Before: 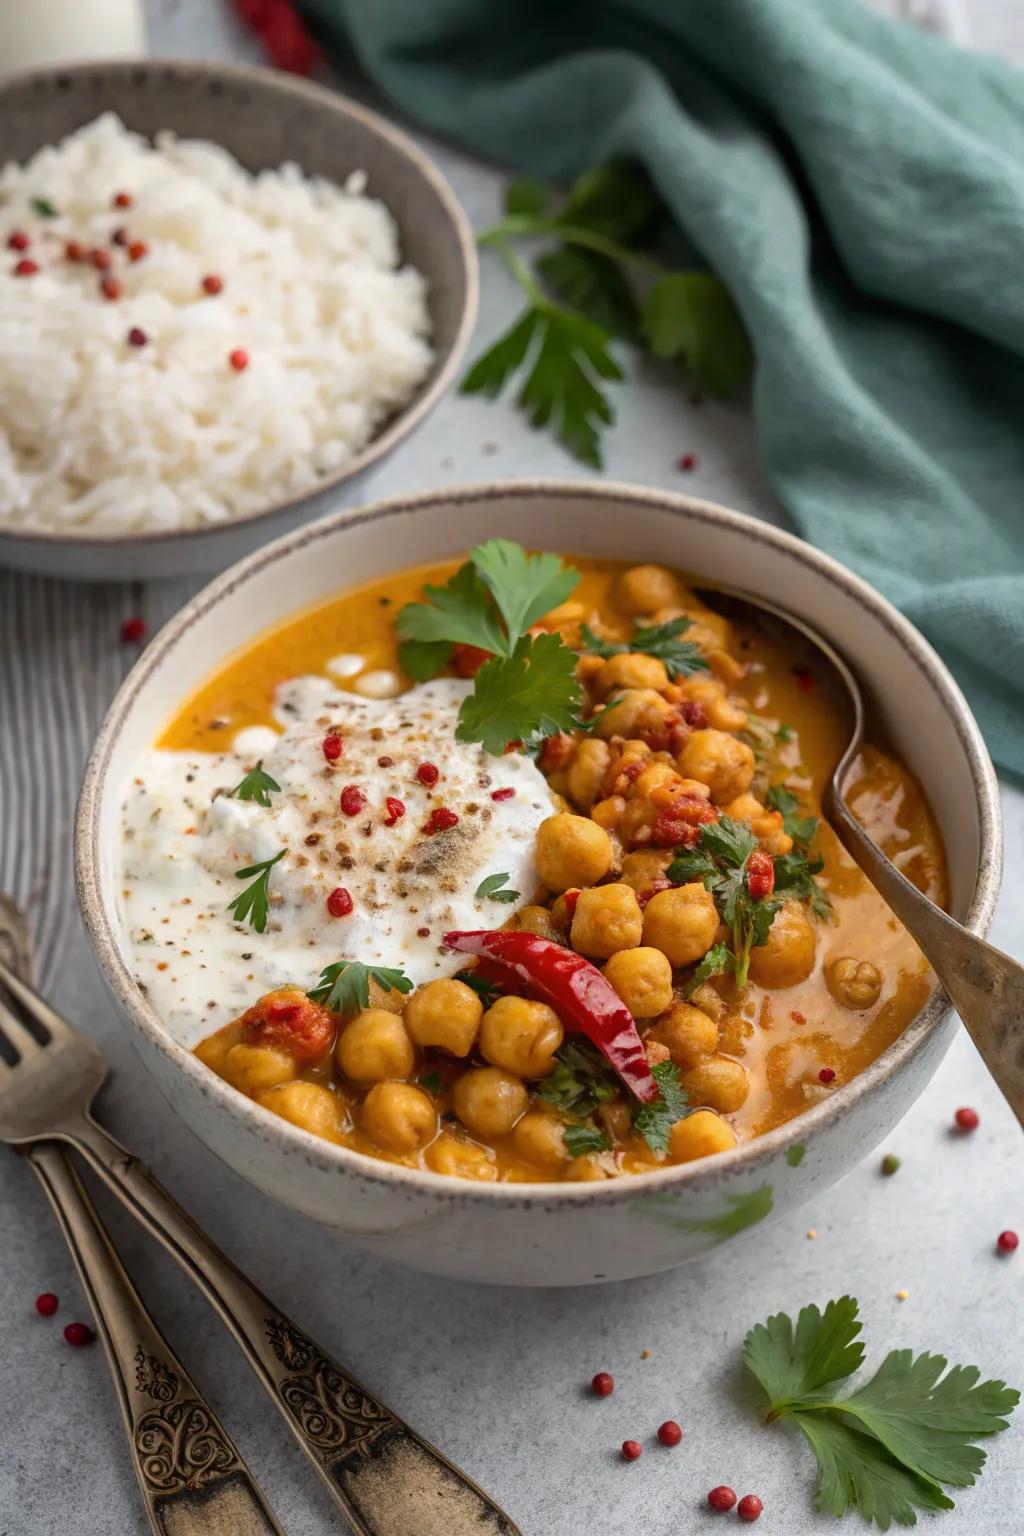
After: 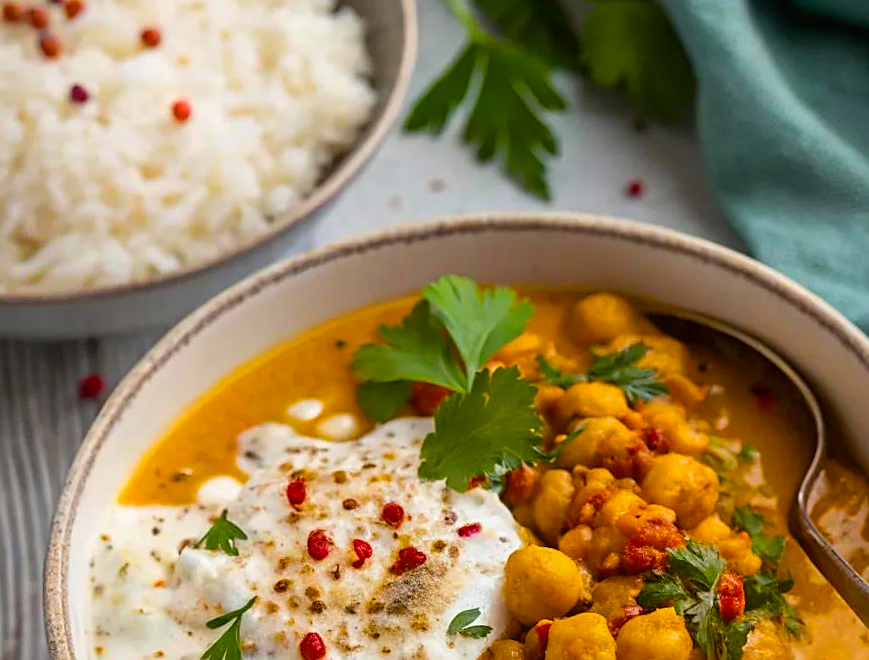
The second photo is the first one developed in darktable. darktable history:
crop: left 7.036%, top 18.398%, right 14.379%, bottom 40.043%
sharpen: on, module defaults
color balance rgb: linear chroma grading › global chroma 15%, perceptual saturation grading › global saturation 30%
rotate and perspective: rotation -3.18°, automatic cropping off
